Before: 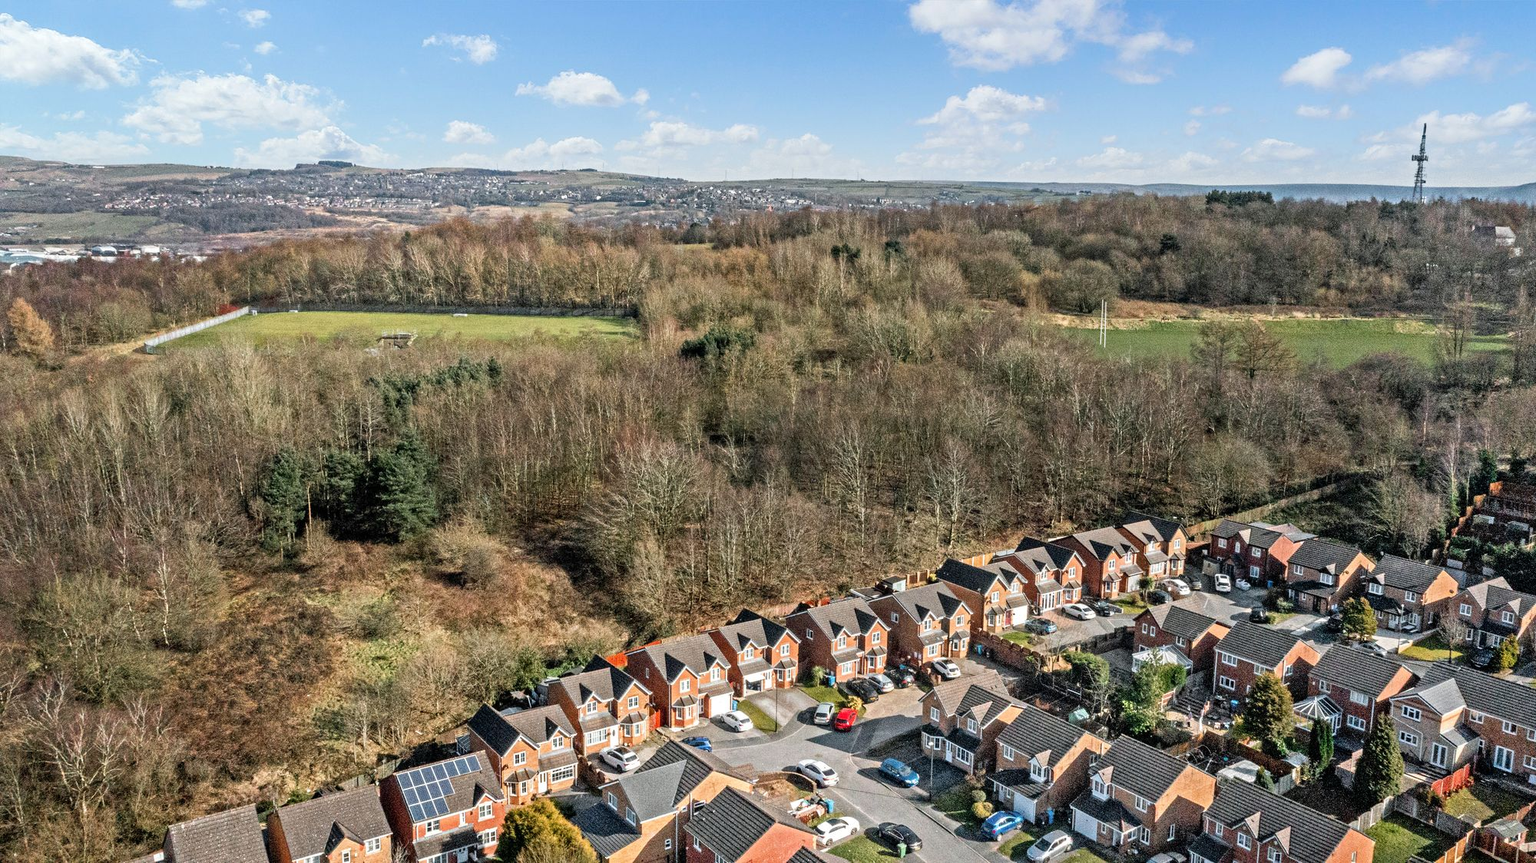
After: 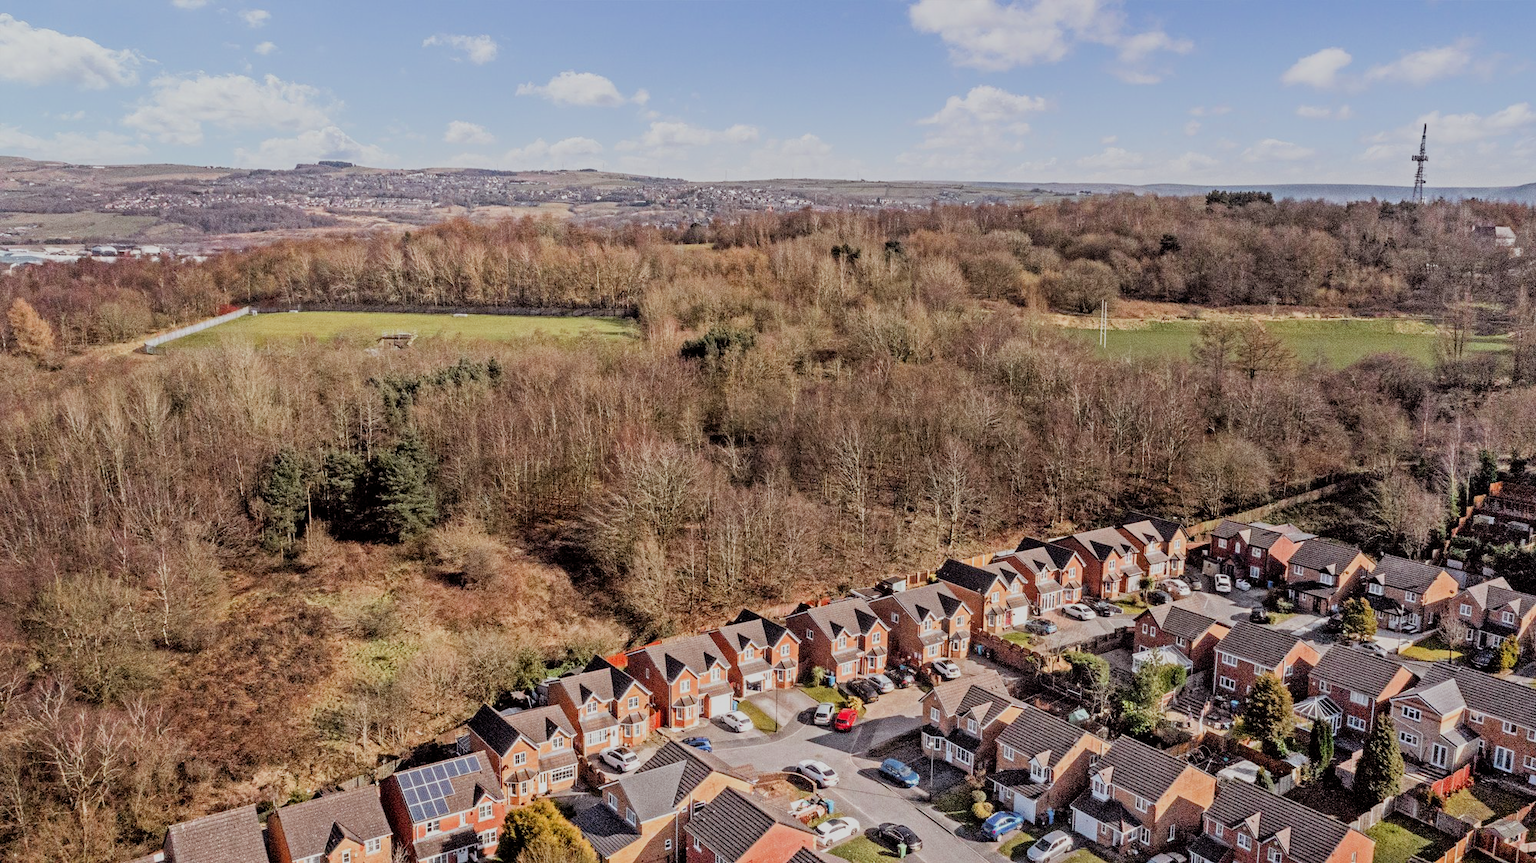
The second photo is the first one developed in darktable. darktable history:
rgb levels: mode RGB, independent channels, levels [[0, 0.474, 1], [0, 0.5, 1], [0, 0.5, 1]]
filmic rgb: black relative exposure -7.65 EV, white relative exposure 4.56 EV, hardness 3.61
